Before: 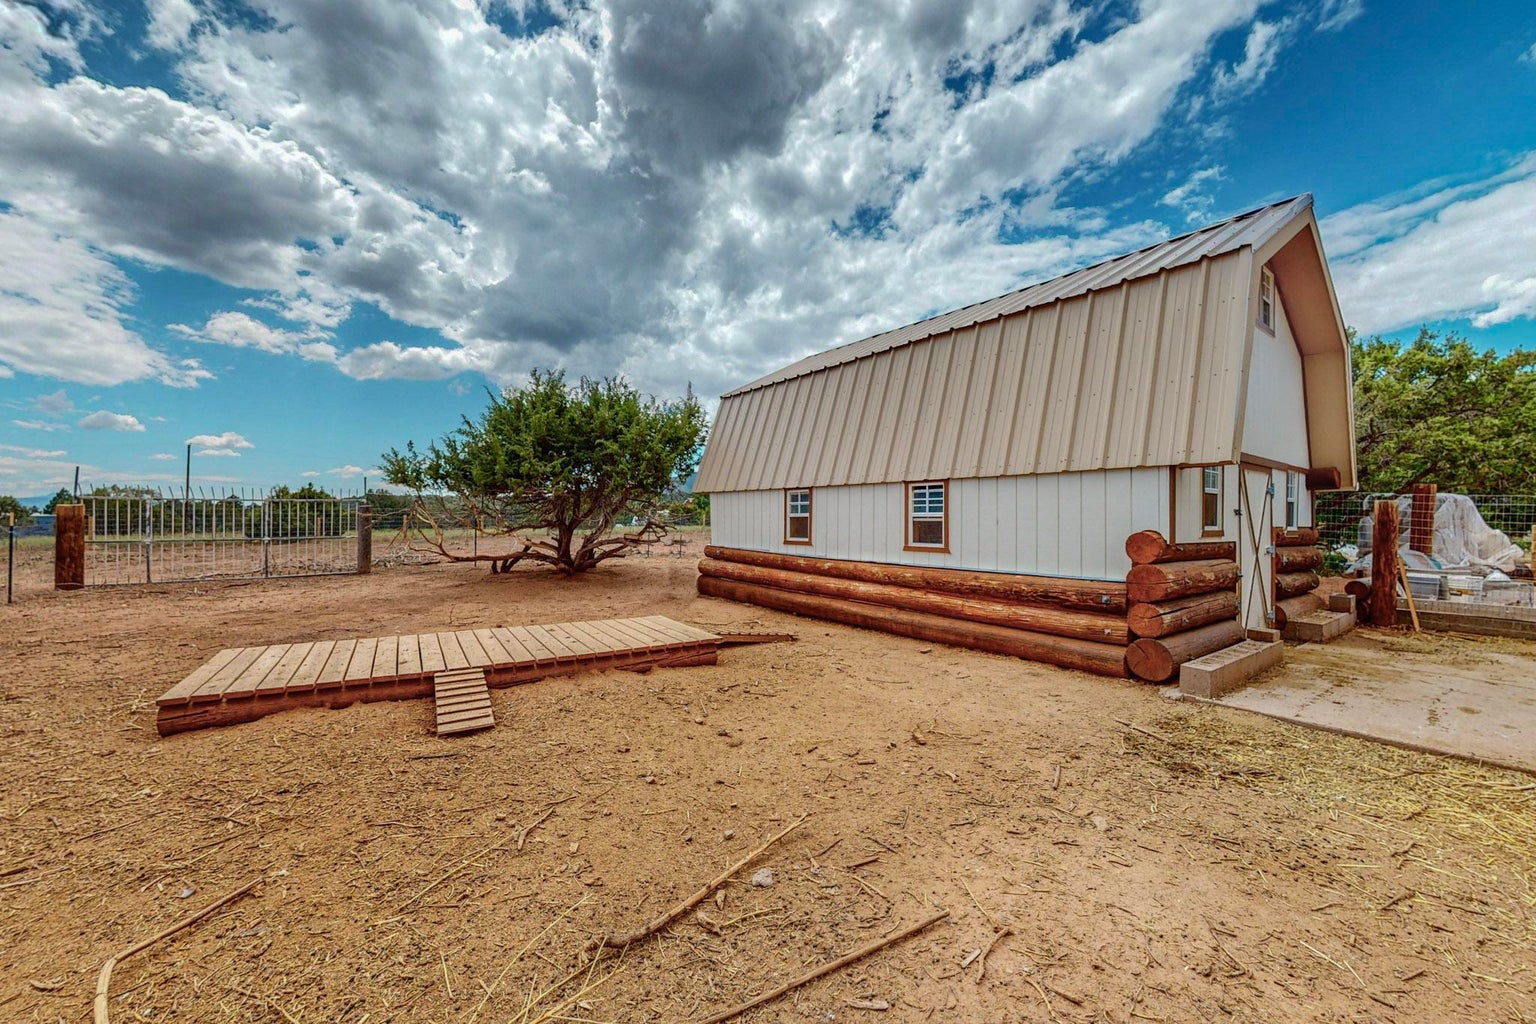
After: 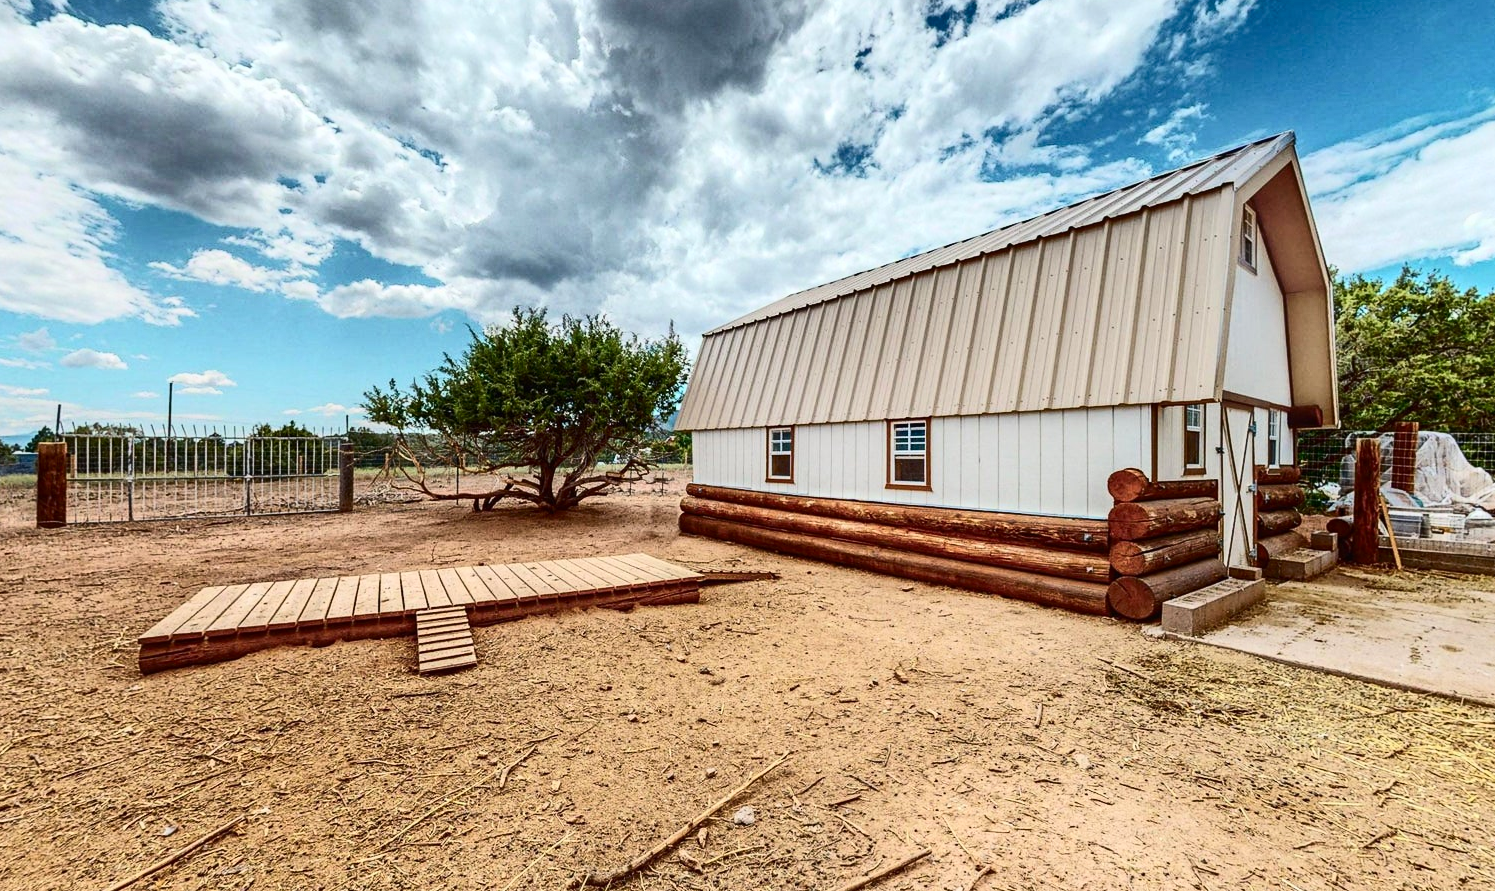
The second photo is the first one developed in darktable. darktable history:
crop: left 1.193%, top 6.126%, right 1.416%, bottom 6.766%
tone equalizer: edges refinement/feathering 500, mask exposure compensation -1.57 EV, preserve details guided filter
contrast brightness saturation: contrast 0.382, brightness 0.101
contrast equalizer: octaves 7, y [[0.5, 0.5, 0.472, 0.5, 0.5, 0.5], [0.5 ×6], [0.5 ×6], [0 ×6], [0 ×6]]
